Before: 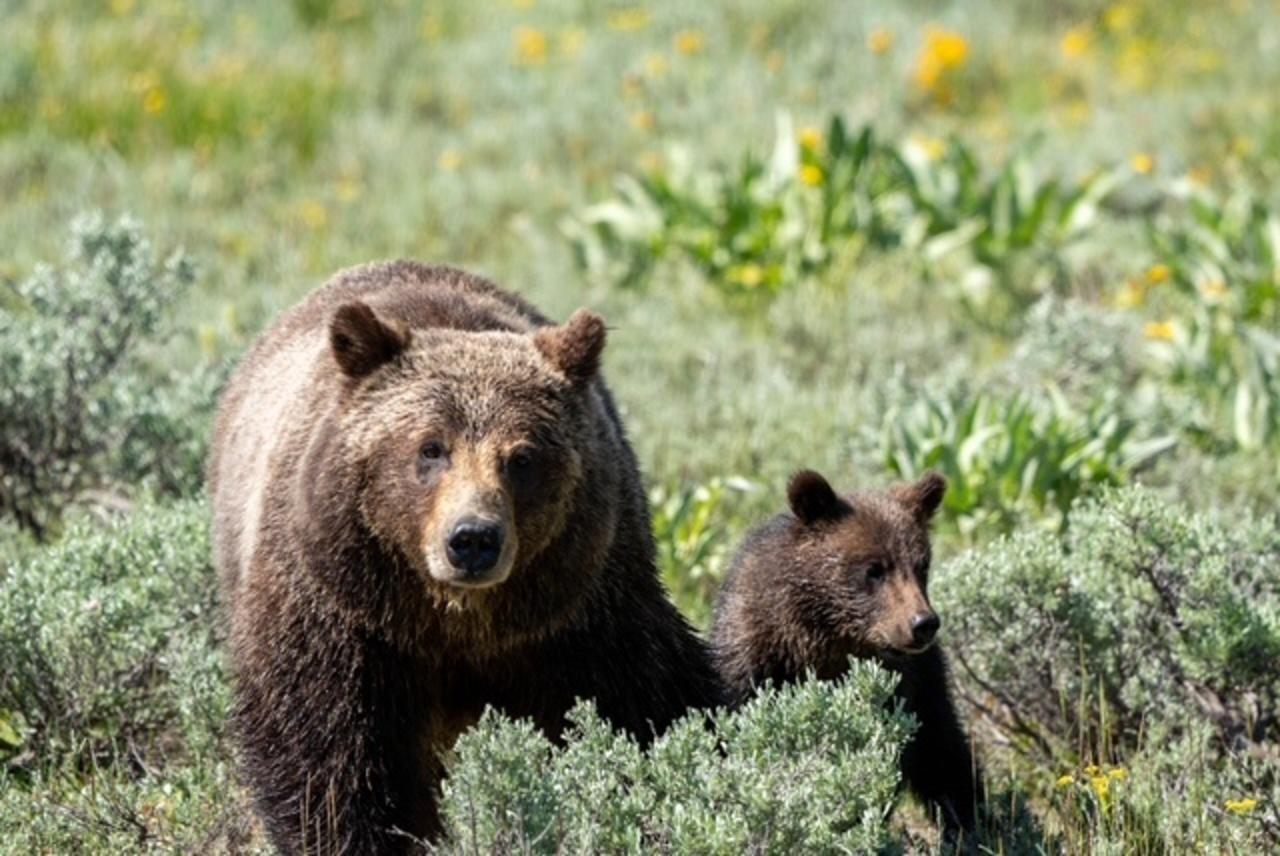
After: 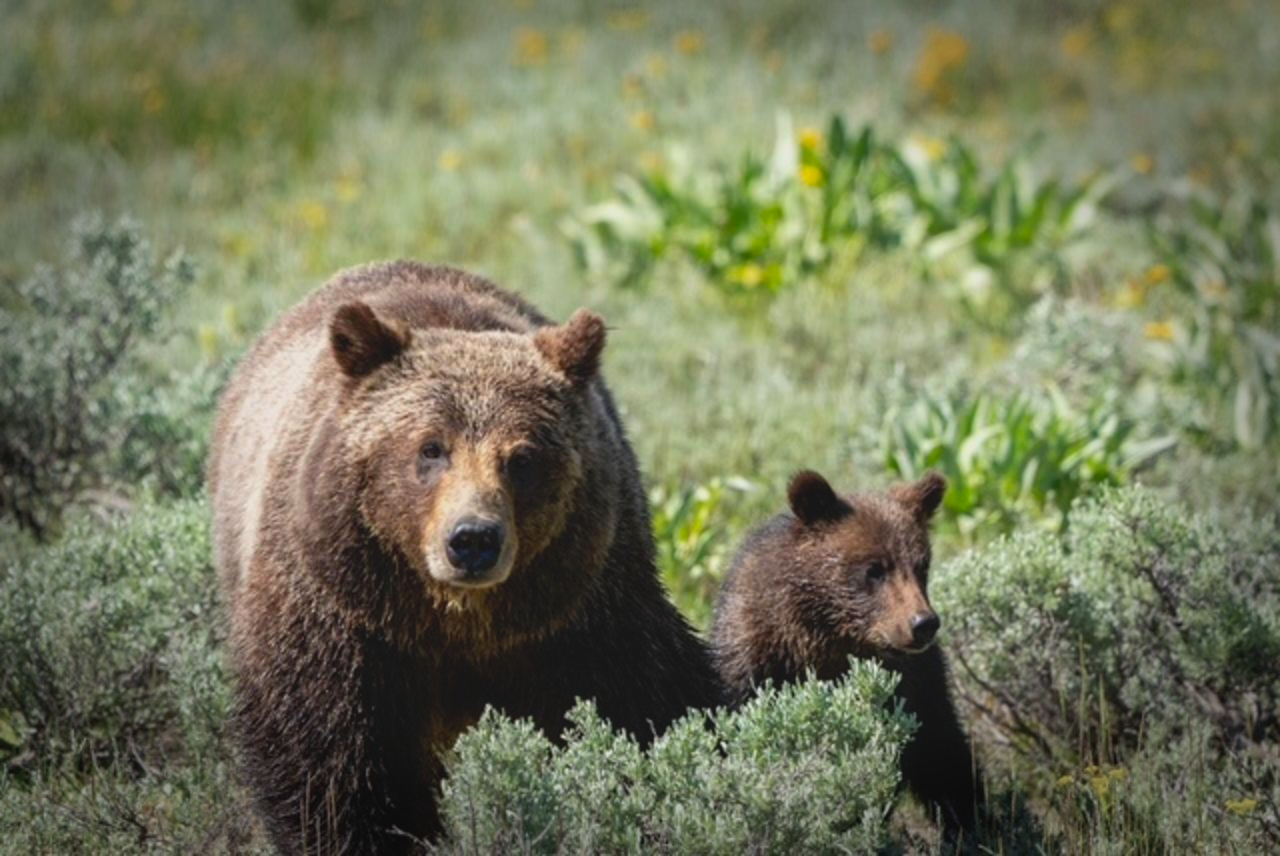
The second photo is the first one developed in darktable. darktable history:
lowpass: radius 0.1, contrast 0.85, saturation 1.1, unbound 0
vignetting: fall-off start 66.7%, fall-off radius 39.74%, brightness -0.576, saturation -0.258, automatic ratio true, width/height ratio 0.671, dithering 16-bit output
